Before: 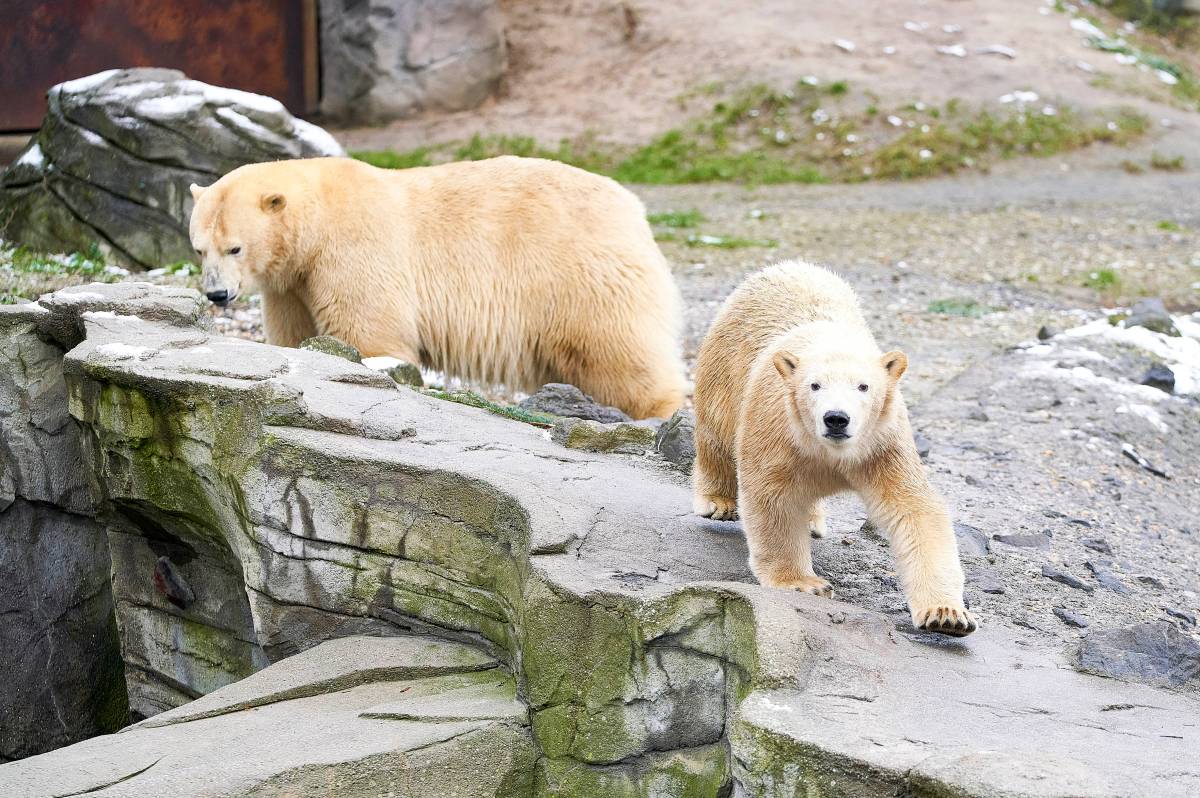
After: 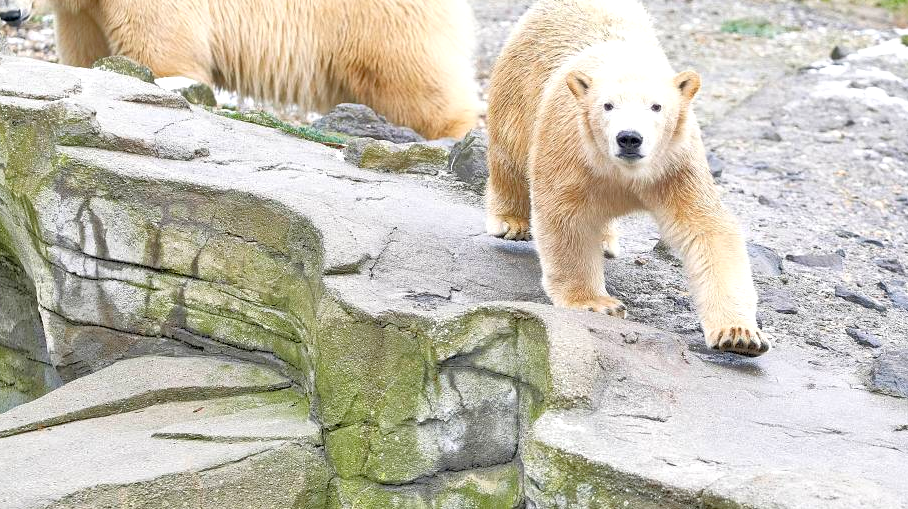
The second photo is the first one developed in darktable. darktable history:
crop and rotate: left 17.299%, top 35.115%, right 7.015%, bottom 1.024%
tone equalizer: -7 EV 0.15 EV, -6 EV 0.6 EV, -5 EV 1.15 EV, -4 EV 1.33 EV, -3 EV 1.15 EV, -2 EV 0.6 EV, -1 EV 0.15 EV, mask exposure compensation -0.5 EV
exposure: exposure 0.2 EV, compensate highlight preservation false
